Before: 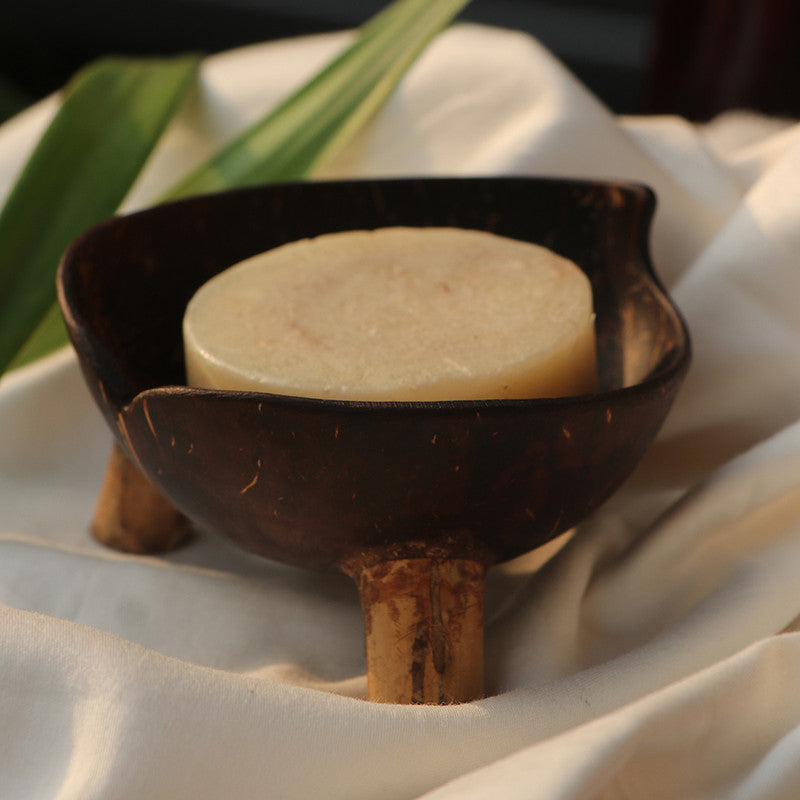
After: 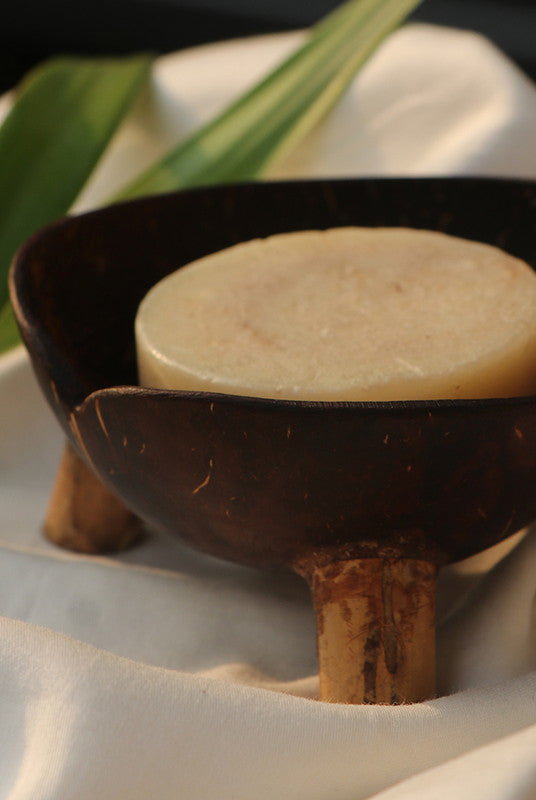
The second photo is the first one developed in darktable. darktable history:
shadows and highlights: shadows -23.46, highlights 46.62, soften with gaussian
crop and rotate: left 6.159%, right 26.801%
